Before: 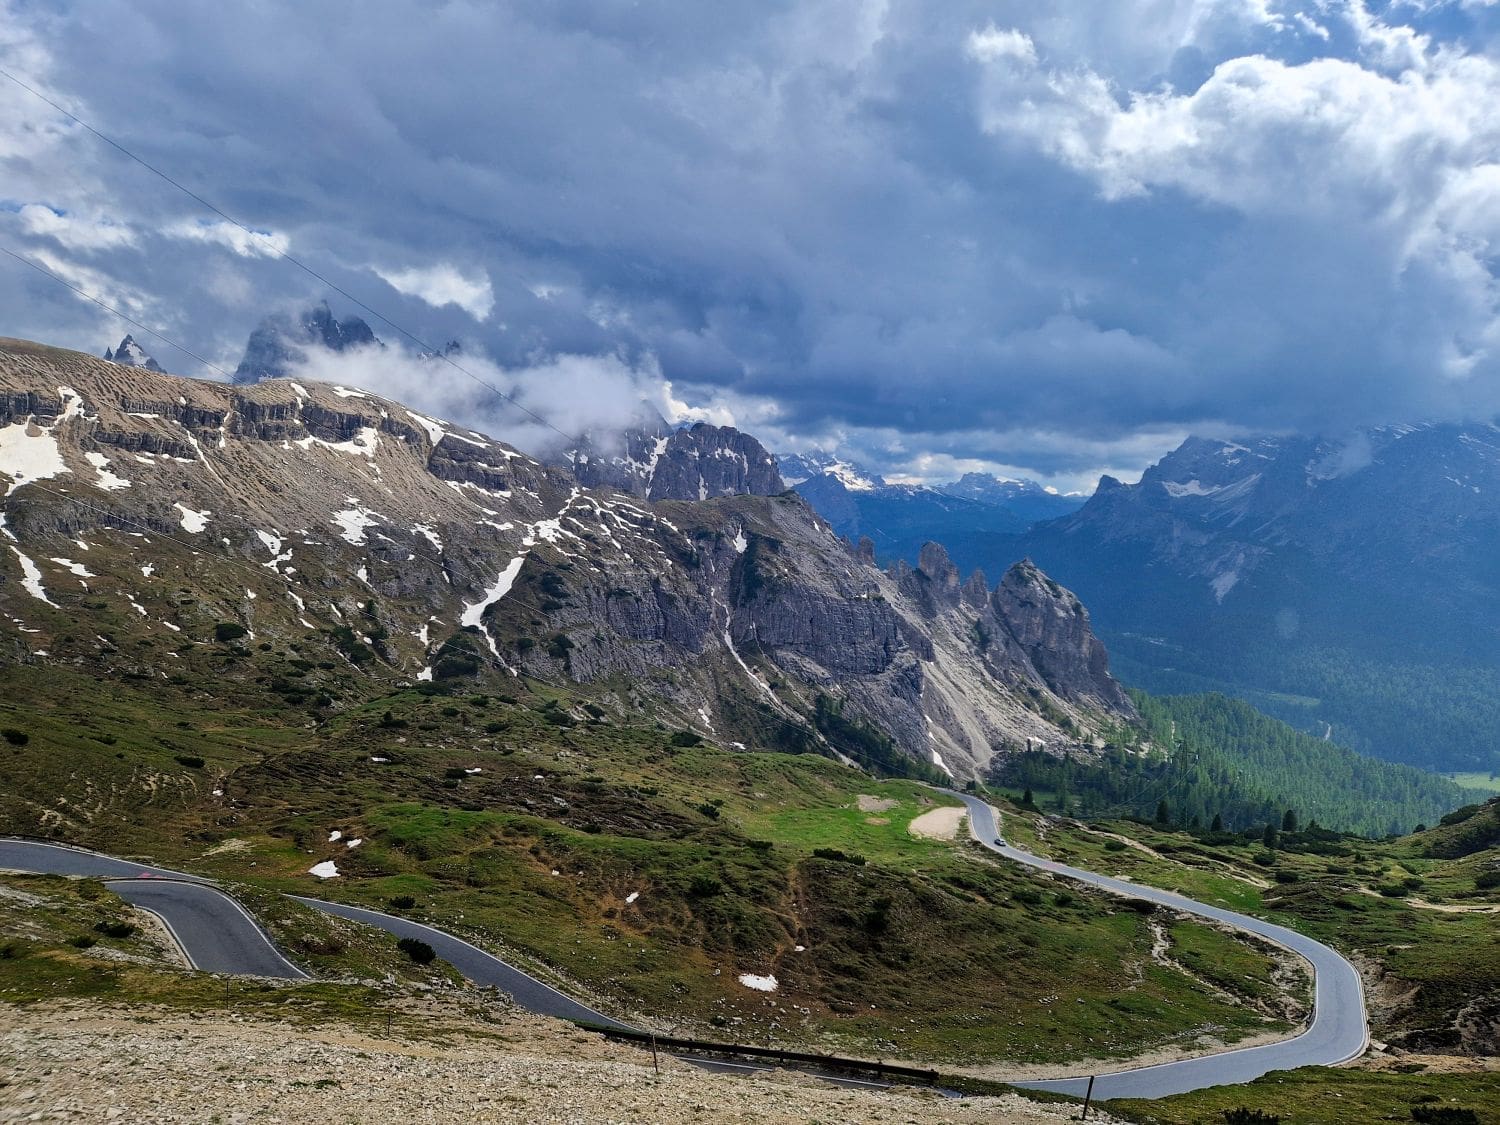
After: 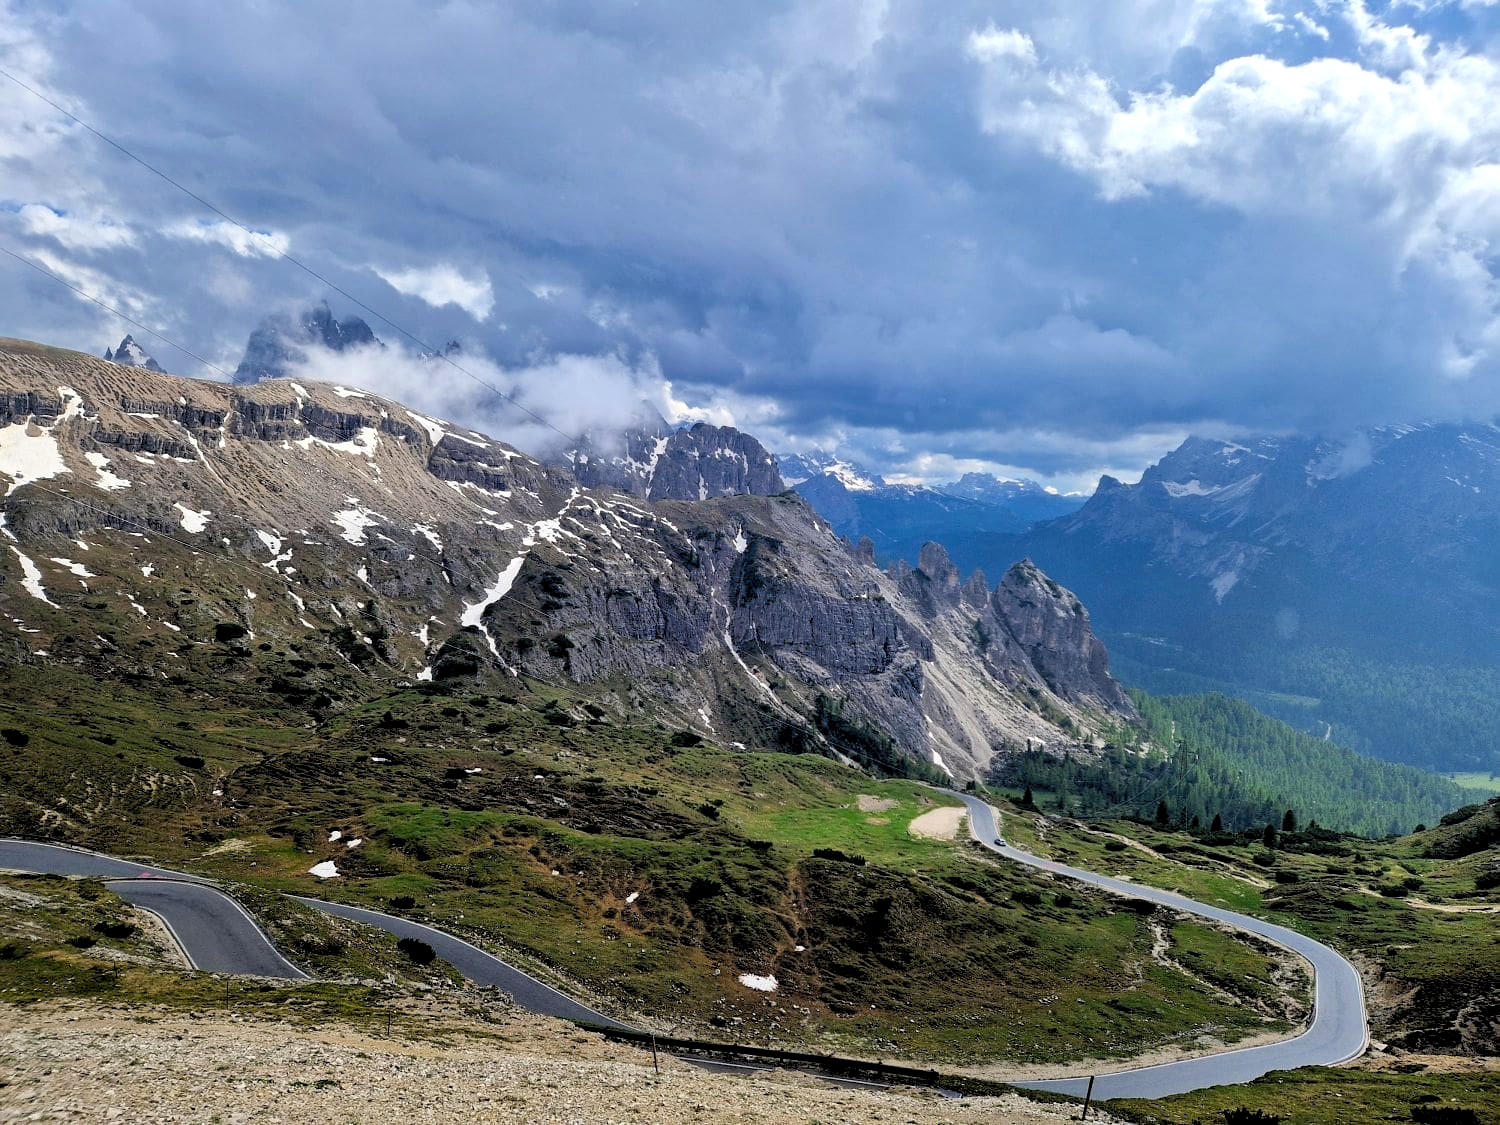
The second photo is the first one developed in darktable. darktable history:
exposure: exposure 0.014 EV, compensate highlight preservation false
rgb levels: levels [[0.013, 0.434, 0.89], [0, 0.5, 1], [0, 0.5, 1]]
